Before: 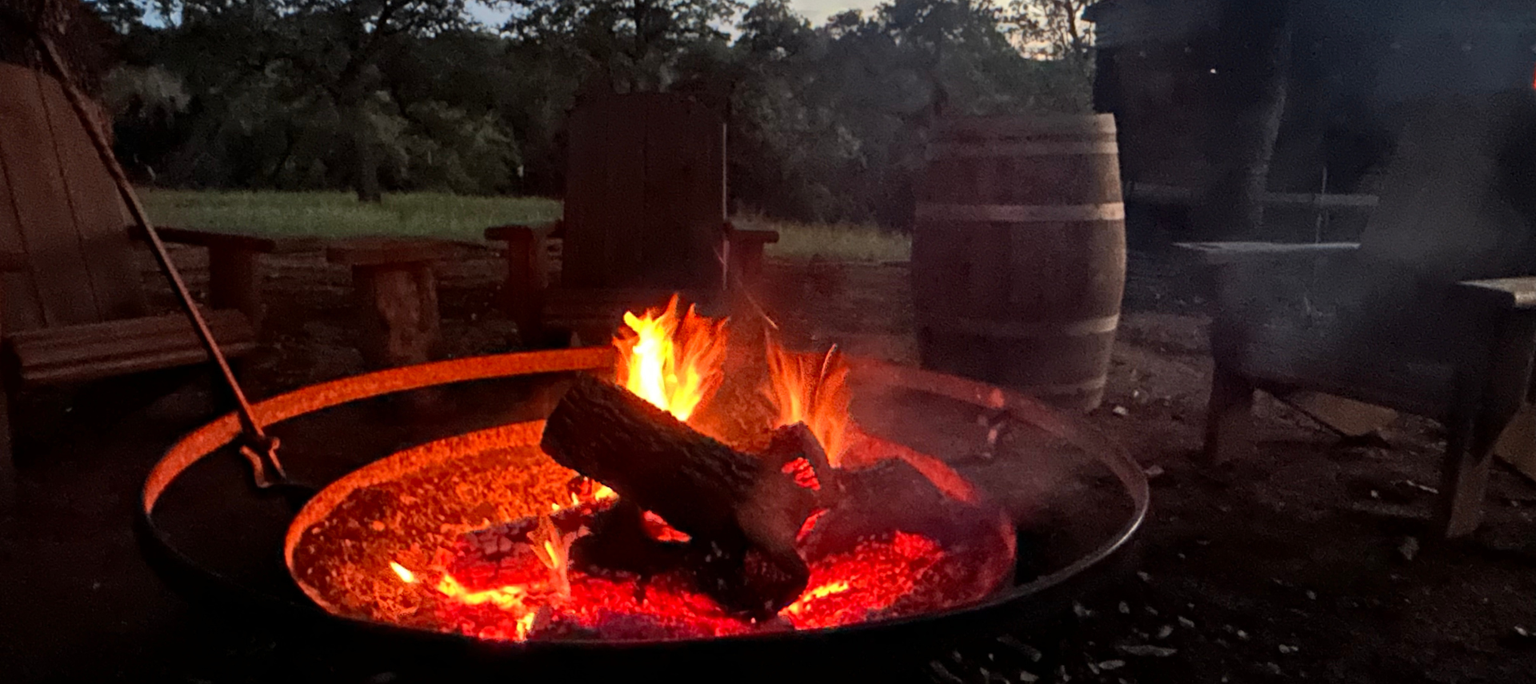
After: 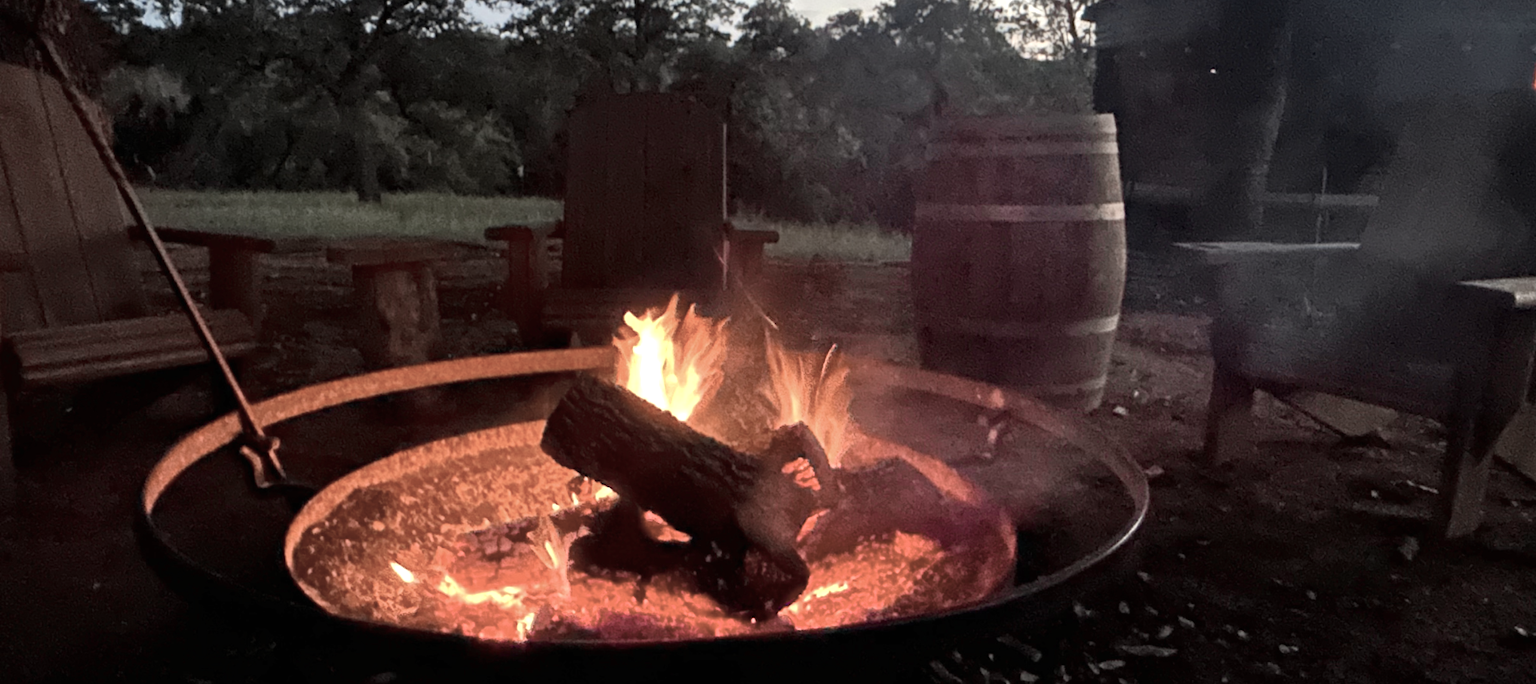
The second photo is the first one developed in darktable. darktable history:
color zones: curves: ch0 [(0, 0.6) (0.129, 0.508) (0.193, 0.483) (0.429, 0.5) (0.571, 0.5) (0.714, 0.5) (0.857, 0.5) (1, 0.6)]; ch1 [(0, 0.481) (0.112, 0.245) (0.213, 0.223) (0.429, 0.233) (0.571, 0.231) (0.683, 0.242) (0.857, 0.296) (1, 0.481)]
exposure: black level correction 0, exposure 0.5 EV, compensate highlight preservation false
